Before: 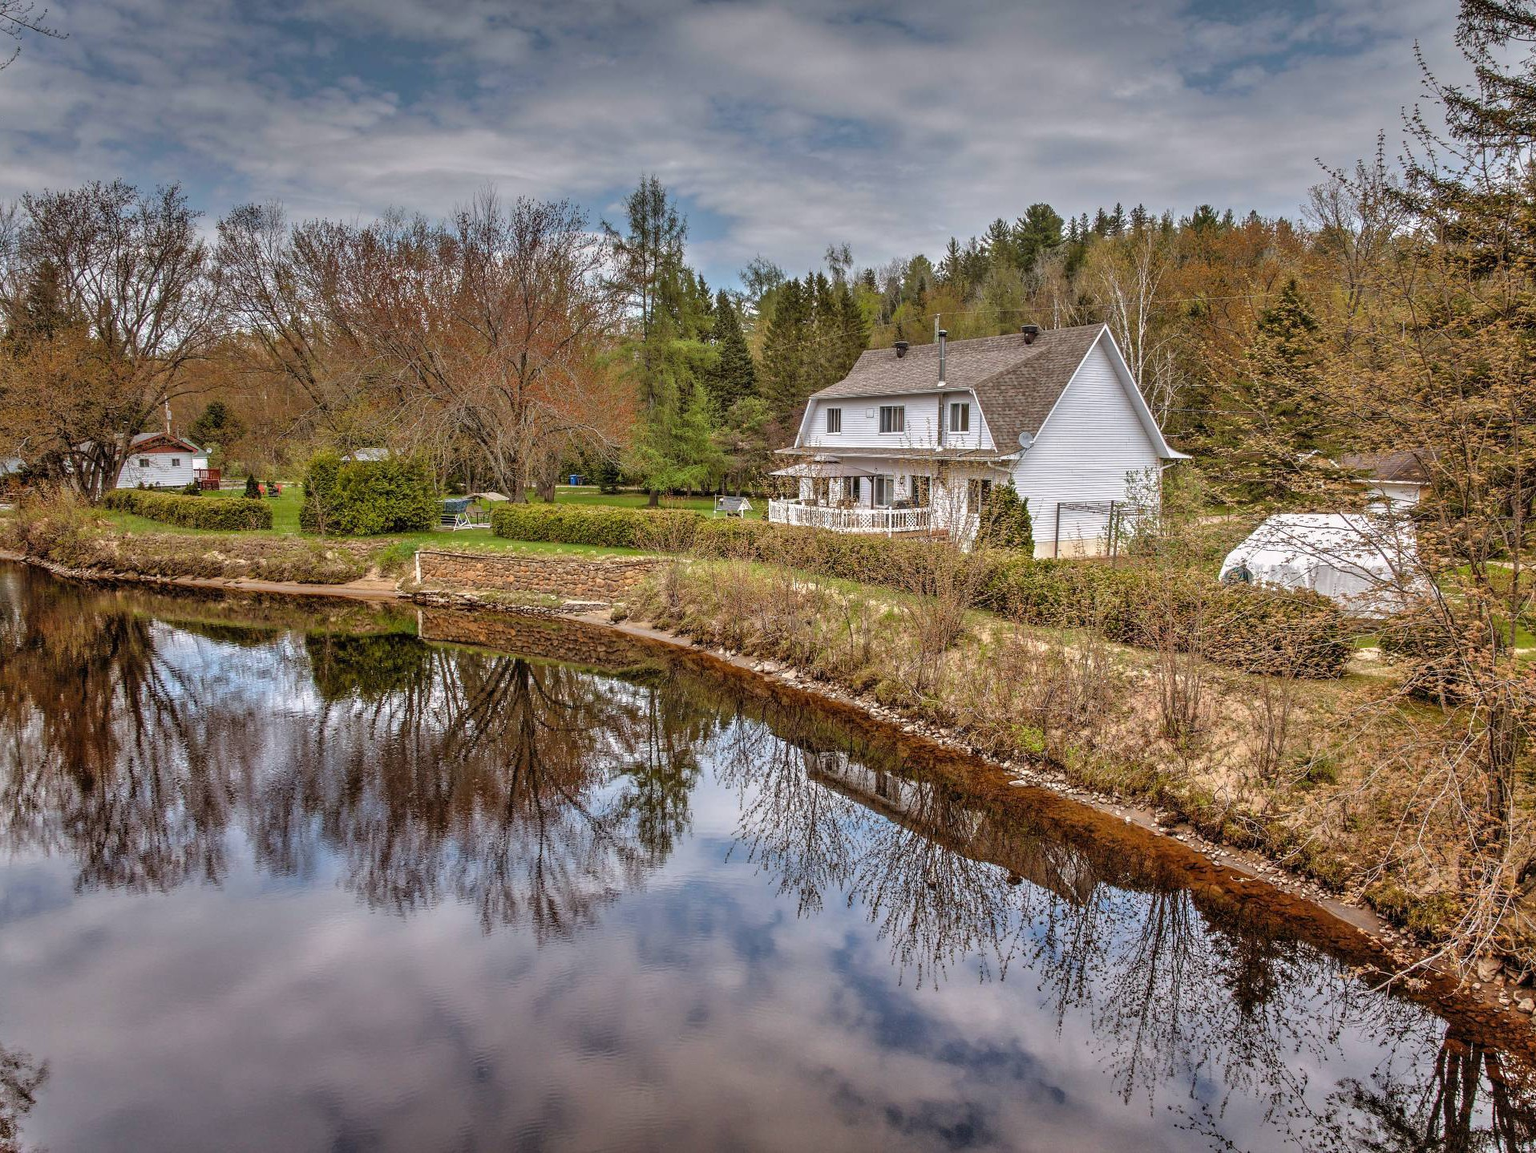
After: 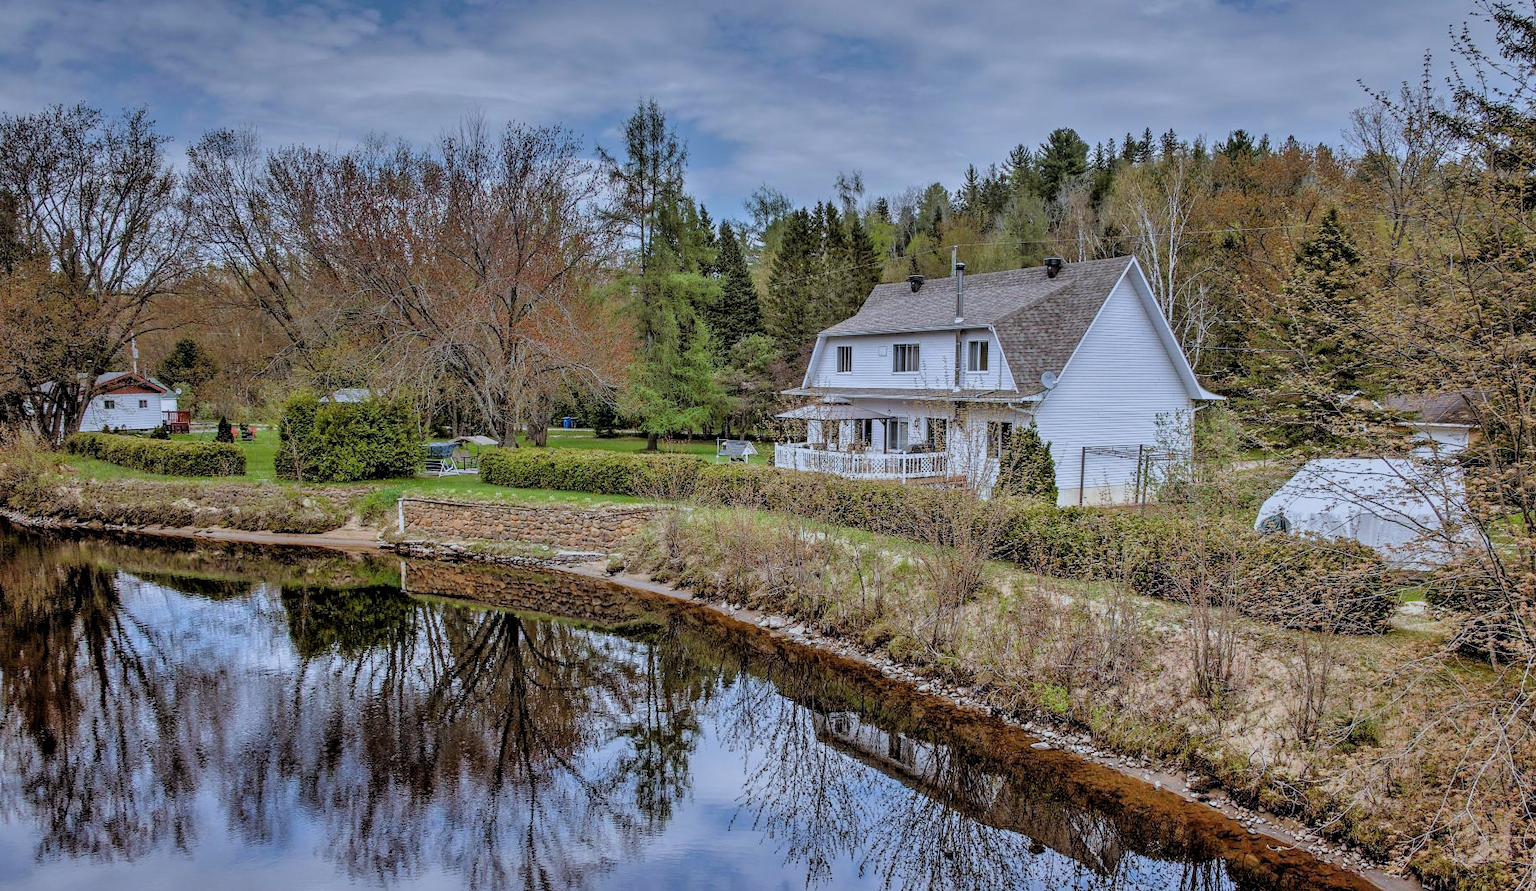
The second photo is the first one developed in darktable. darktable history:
crop: left 2.737%, top 7.287%, right 3.421%, bottom 20.179%
color calibration: illuminant custom, x 0.368, y 0.373, temperature 4330.32 K
white balance: red 0.954, blue 1.079
filmic rgb: black relative exposure -4.88 EV, hardness 2.82
